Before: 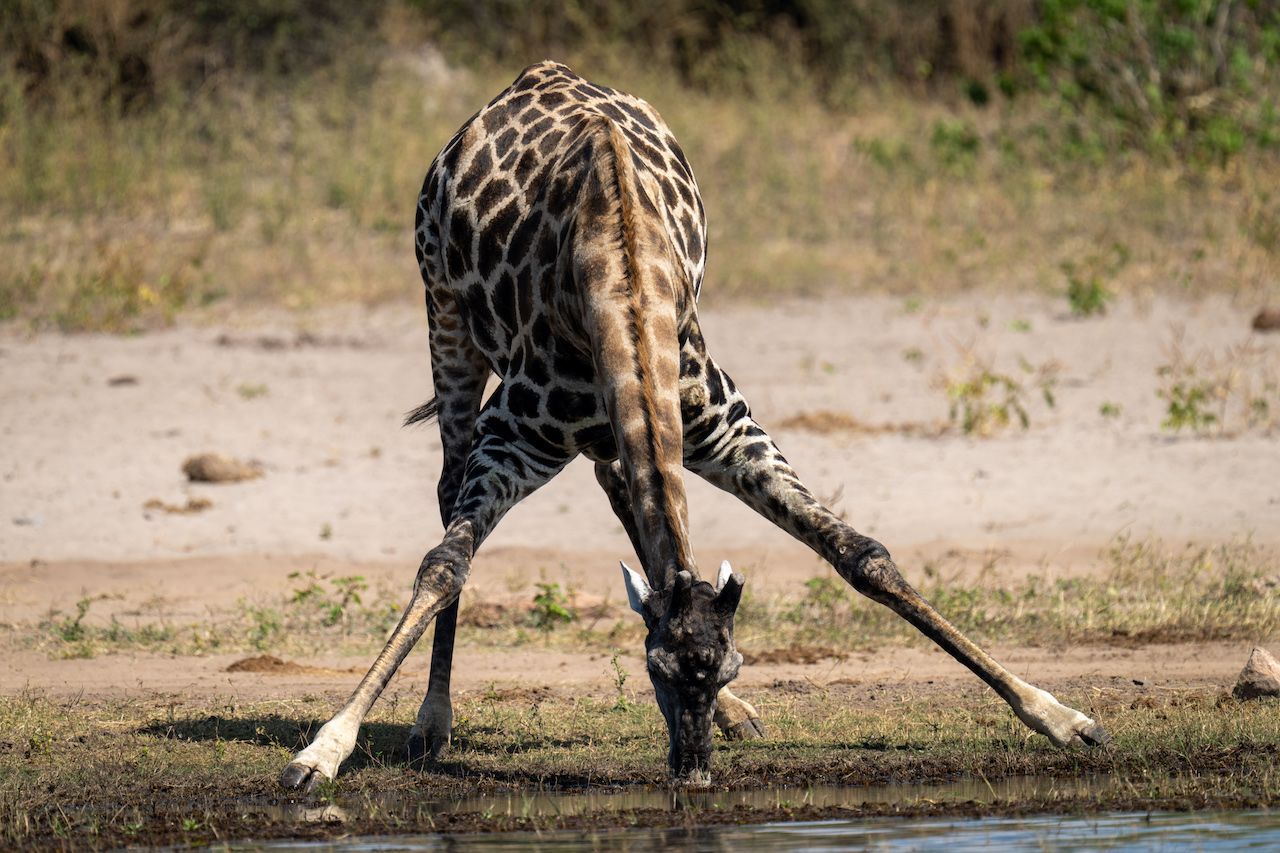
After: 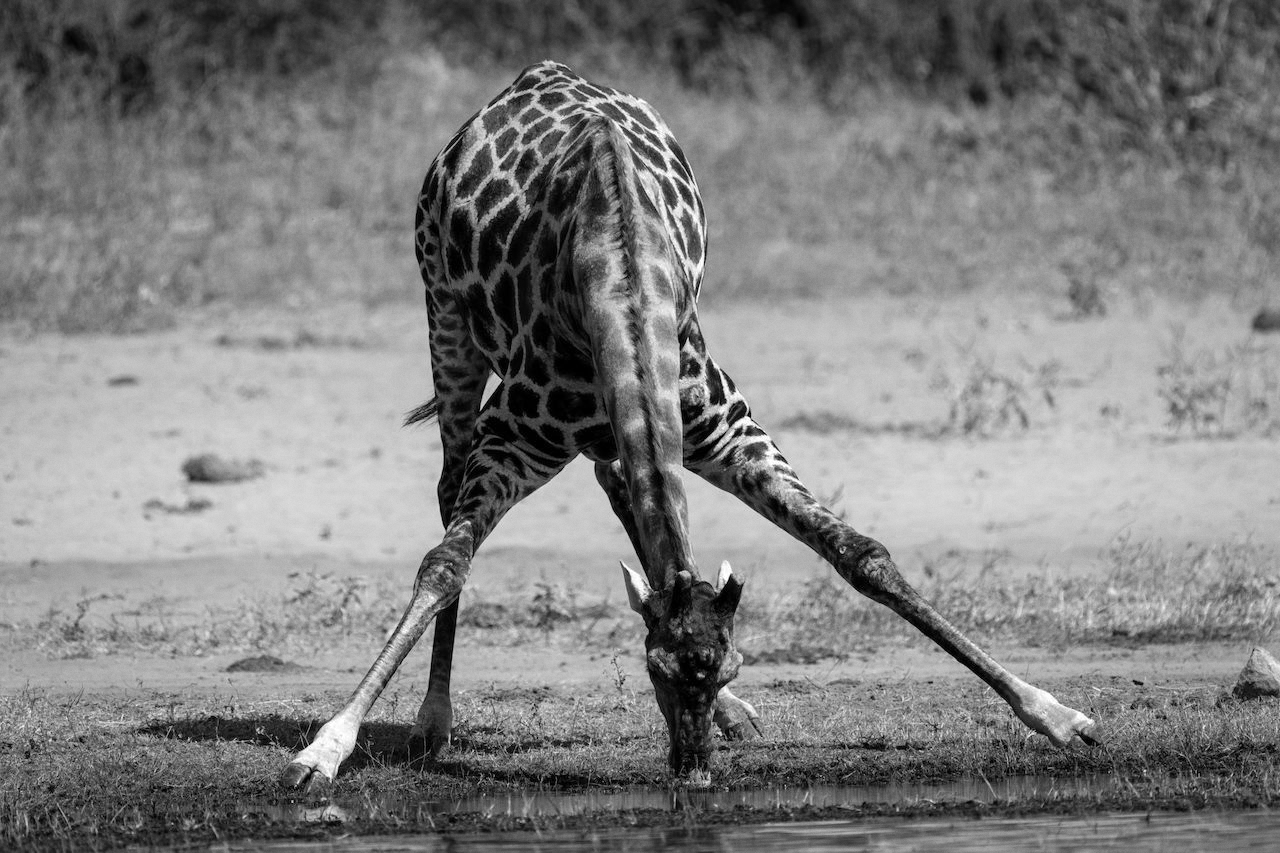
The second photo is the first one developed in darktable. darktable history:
color zones: curves: ch0 [(0.002, 0.593) (0.143, 0.417) (0.285, 0.541) (0.455, 0.289) (0.608, 0.327) (0.727, 0.283) (0.869, 0.571) (1, 0.603)]; ch1 [(0, 0) (0.143, 0) (0.286, 0) (0.429, 0) (0.571, 0) (0.714, 0) (0.857, 0)]
grain: coarseness 0.09 ISO, strength 10%
